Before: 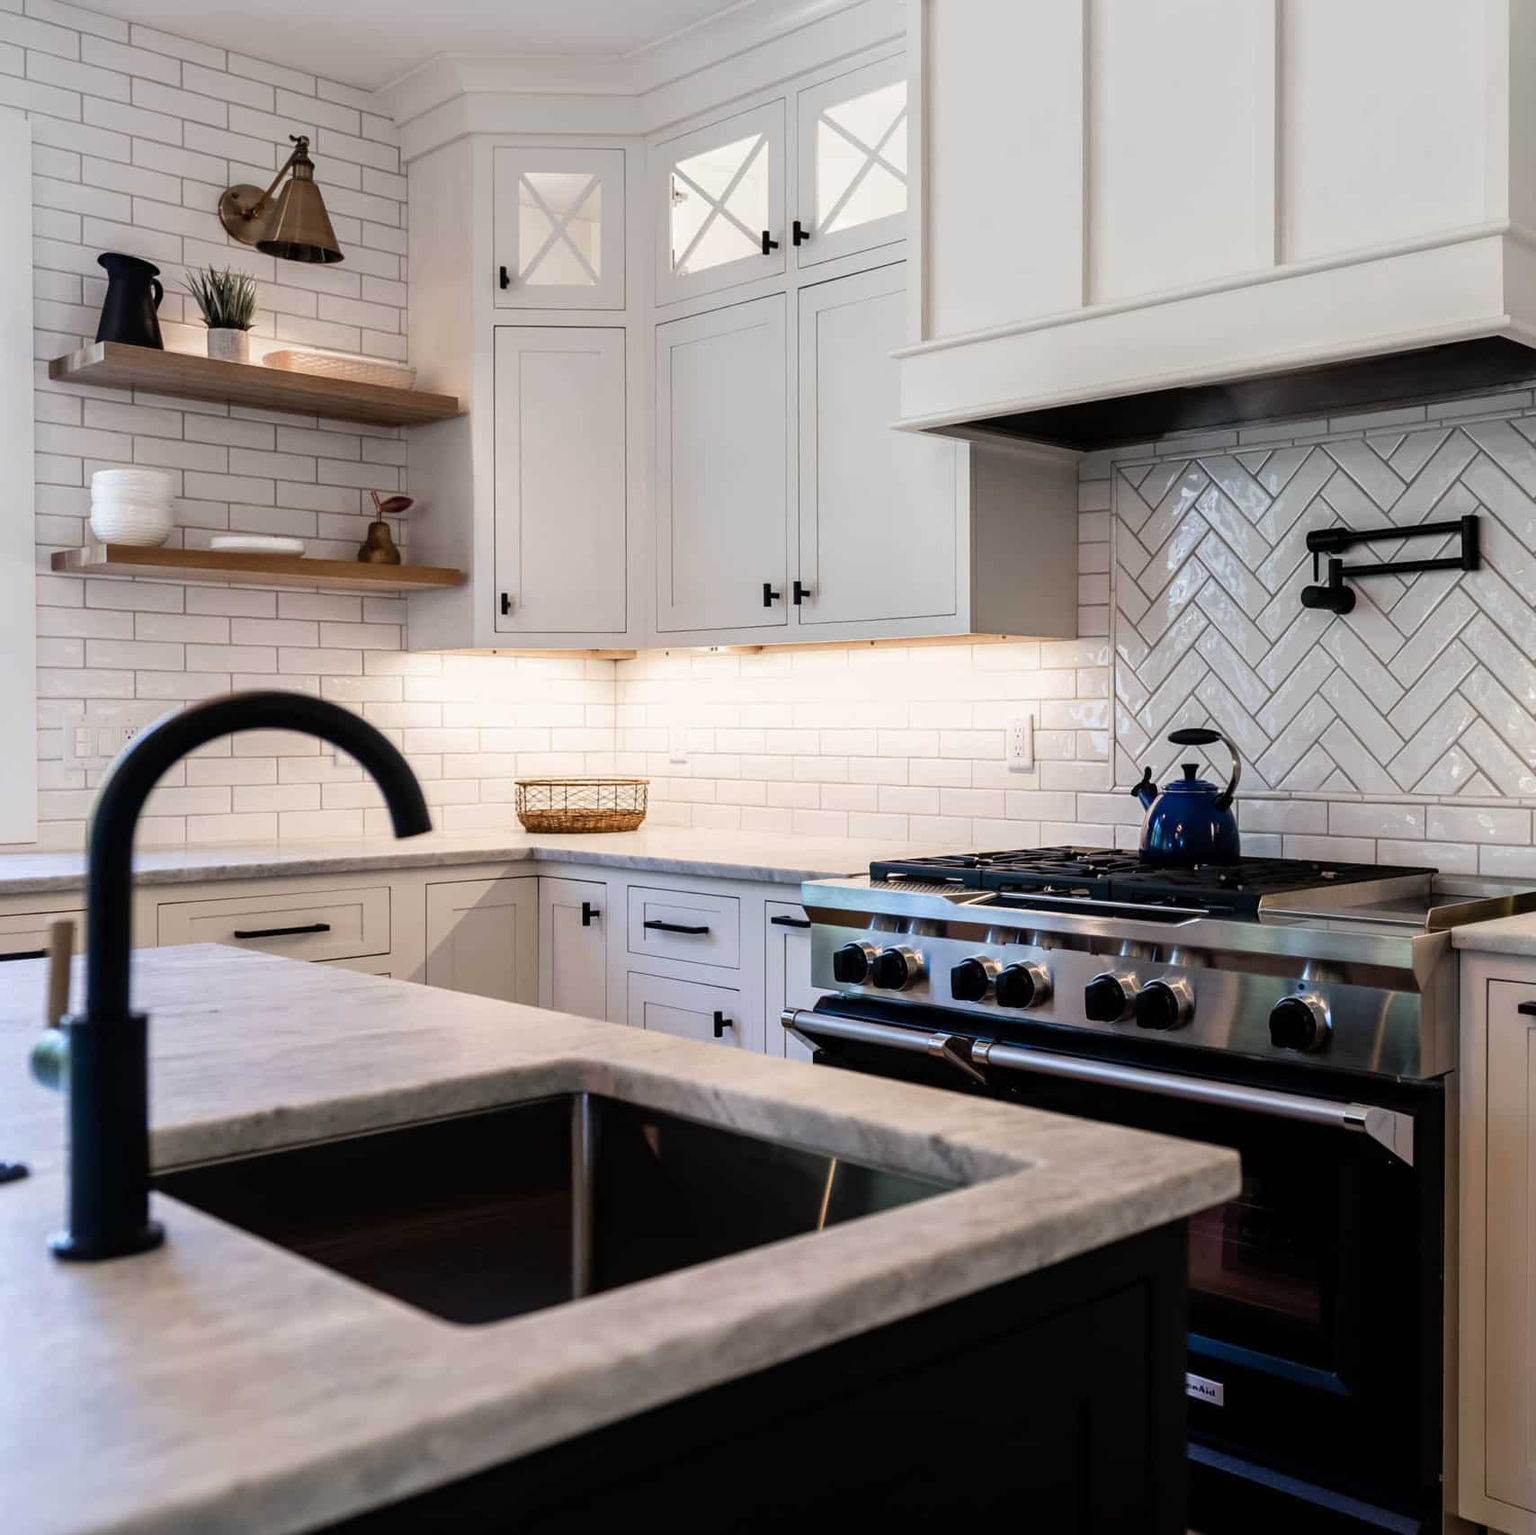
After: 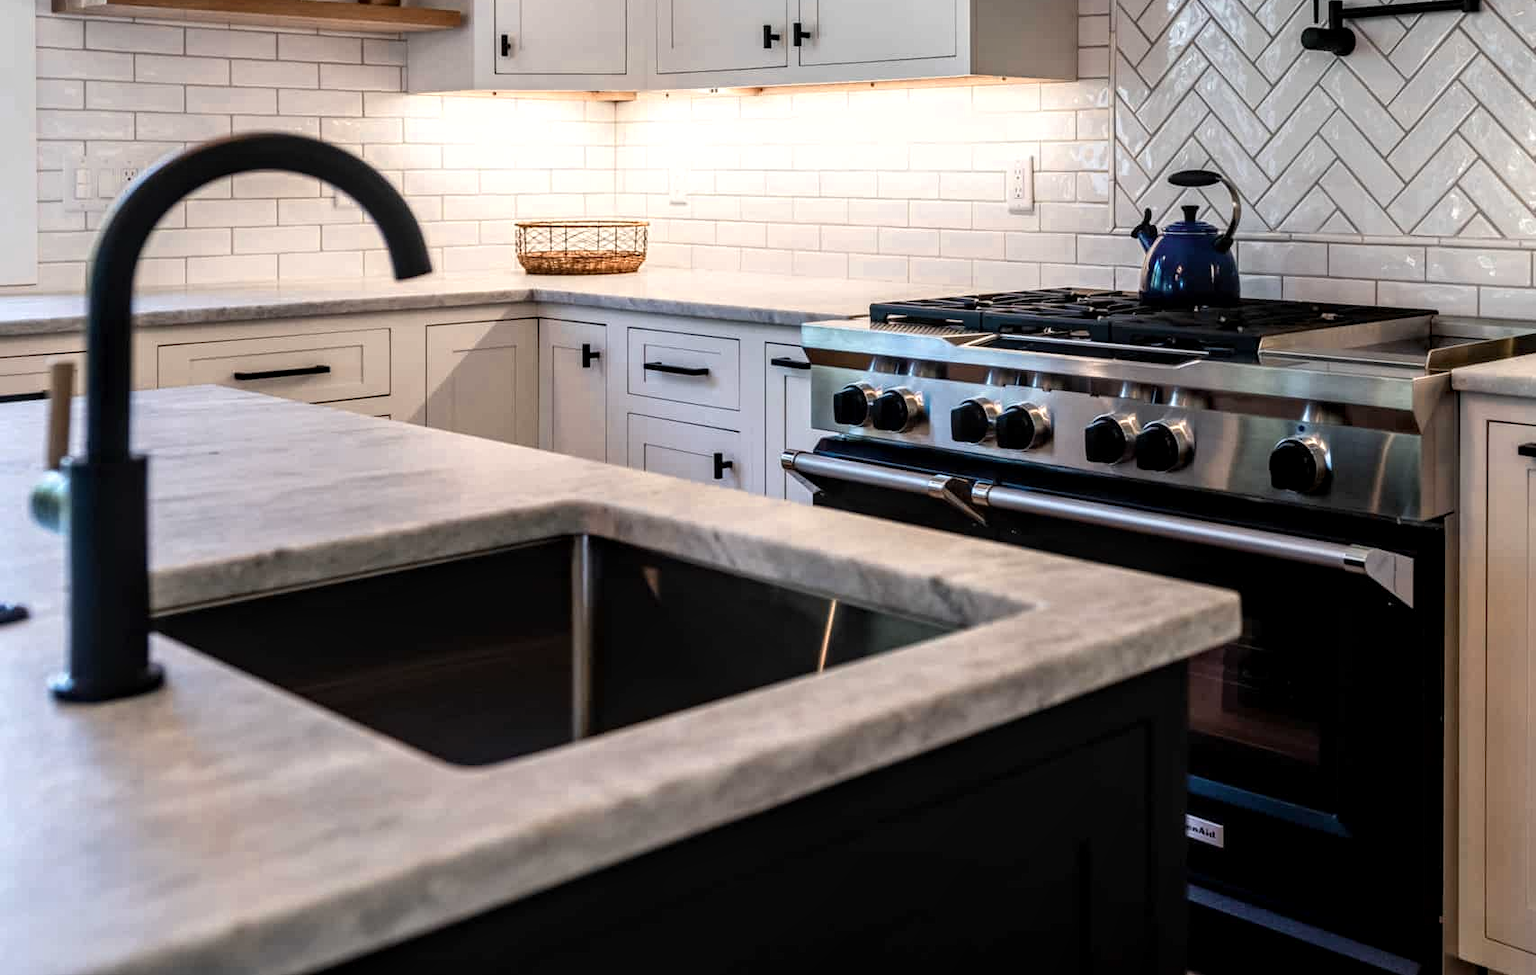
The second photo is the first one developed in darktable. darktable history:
color zones: curves: ch0 [(0.018, 0.548) (0.197, 0.654) (0.425, 0.447) (0.605, 0.658) (0.732, 0.579)]; ch1 [(0.105, 0.531) (0.224, 0.531) (0.386, 0.39) (0.618, 0.456) (0.732, 0.456) (0.956, 0.421)]; ch2 [(0.039, 0.583) (0.215, 0.465) (0.399, 0.544) (0.465, 0.548) (0.614, 0.447) (0.724, 0.43) (0.882, 0.623) (0.956, 0.632)]
crop and rotate: top 36.435%
local contrast: detail 130%
